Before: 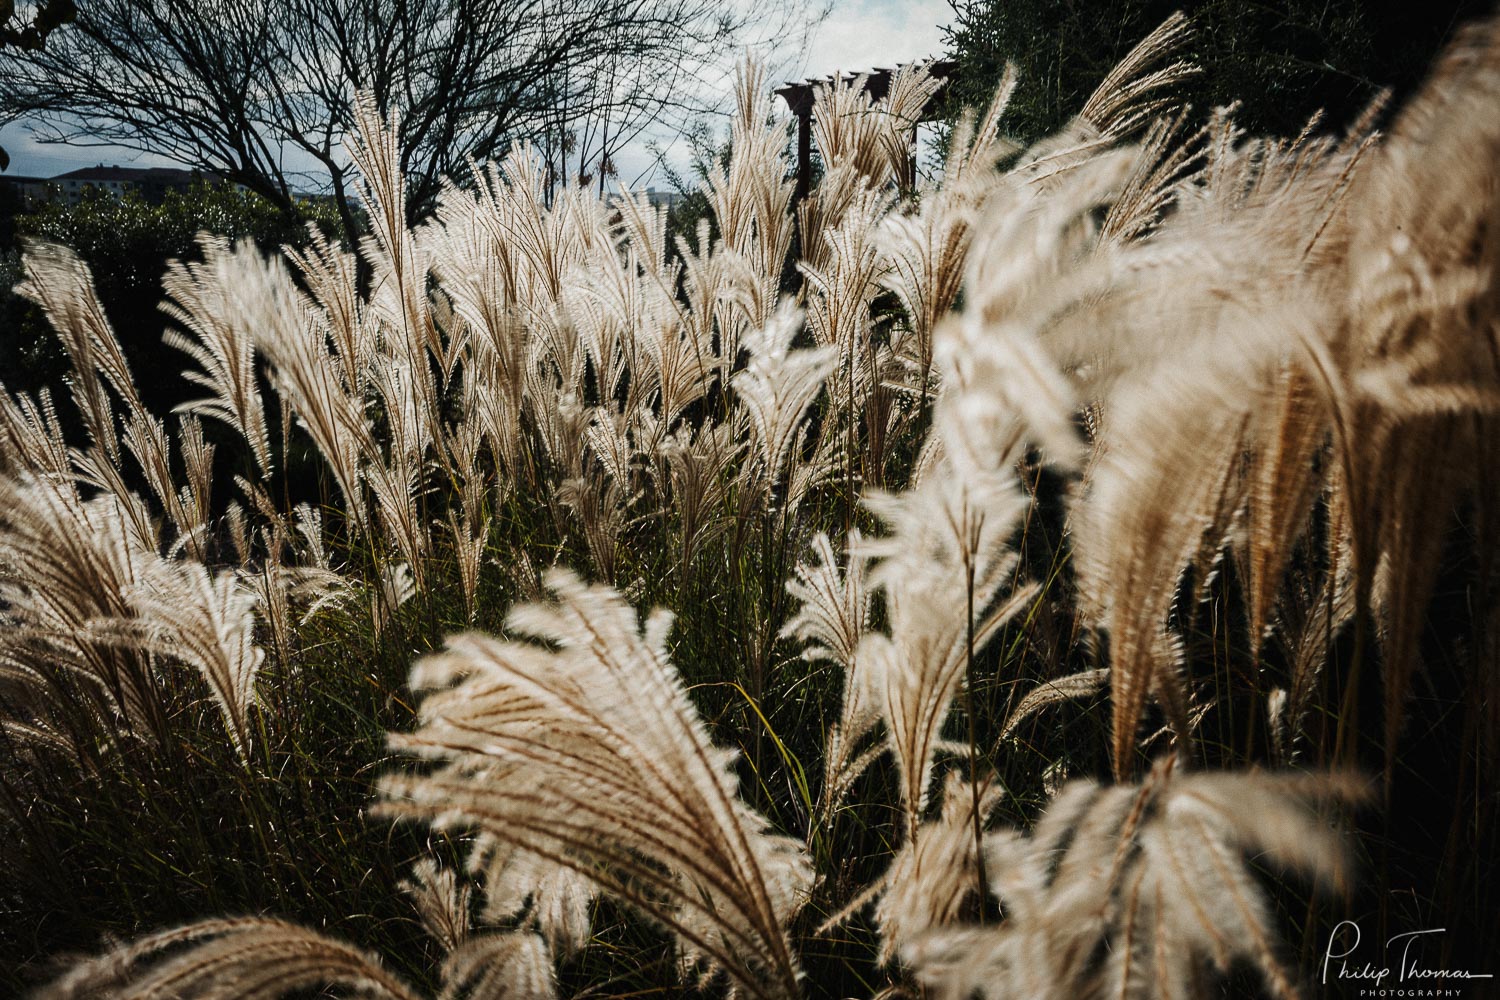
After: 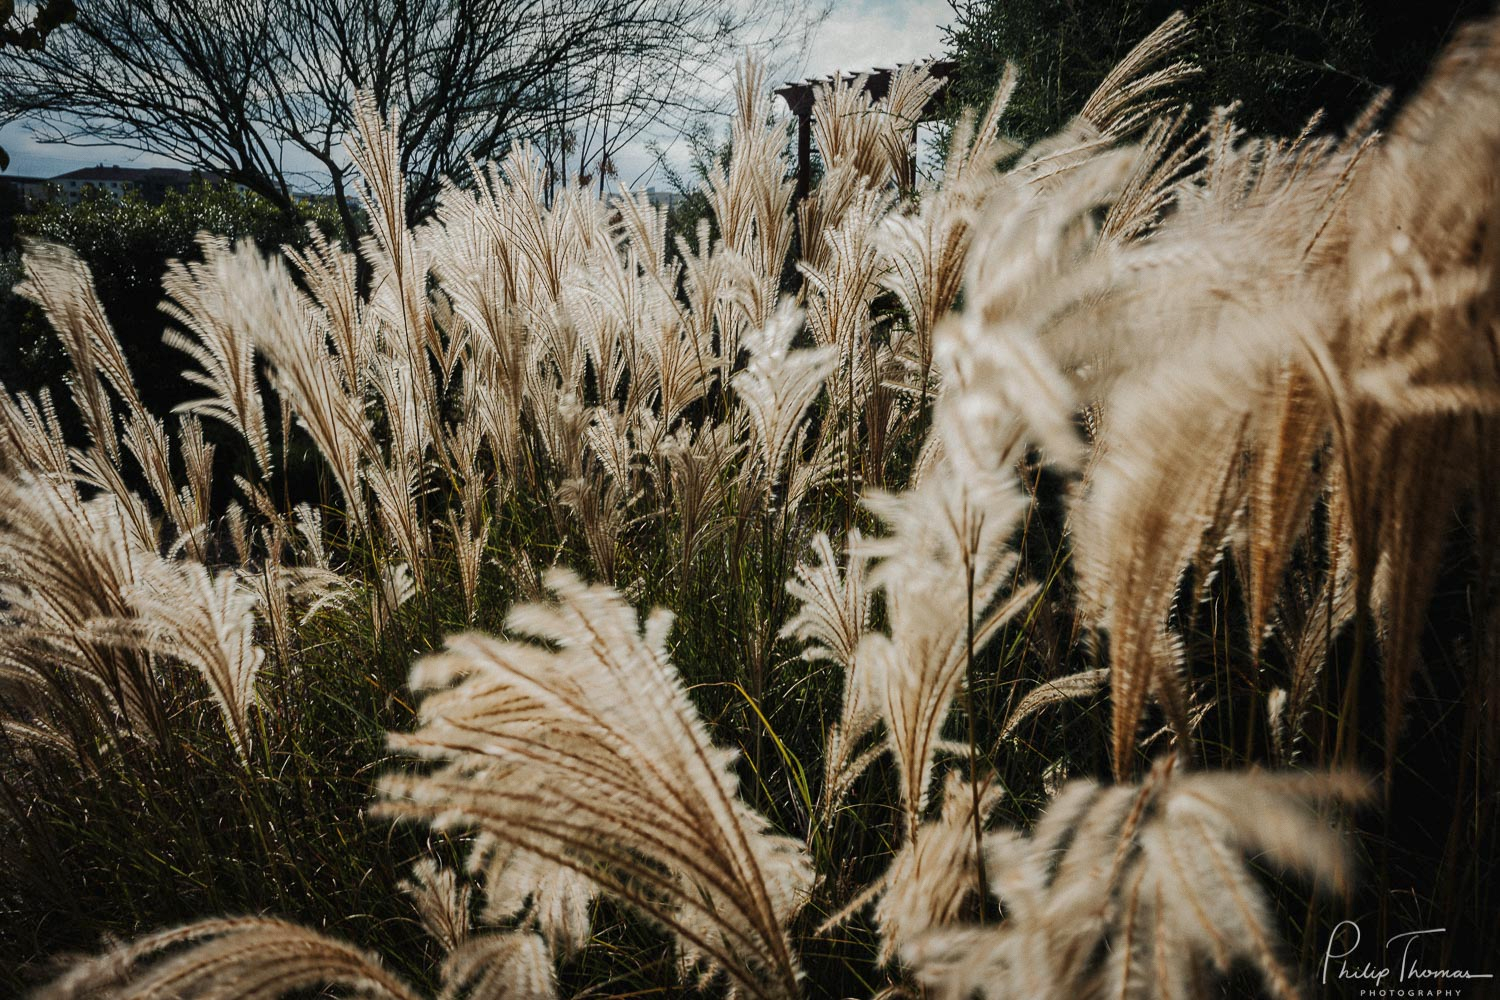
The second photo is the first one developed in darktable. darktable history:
shadows and highlights: shadows 39.34, highlights -59.82
contrast brightness saturation: contrast 0.096, brightness 0.012, saturation 0.023
